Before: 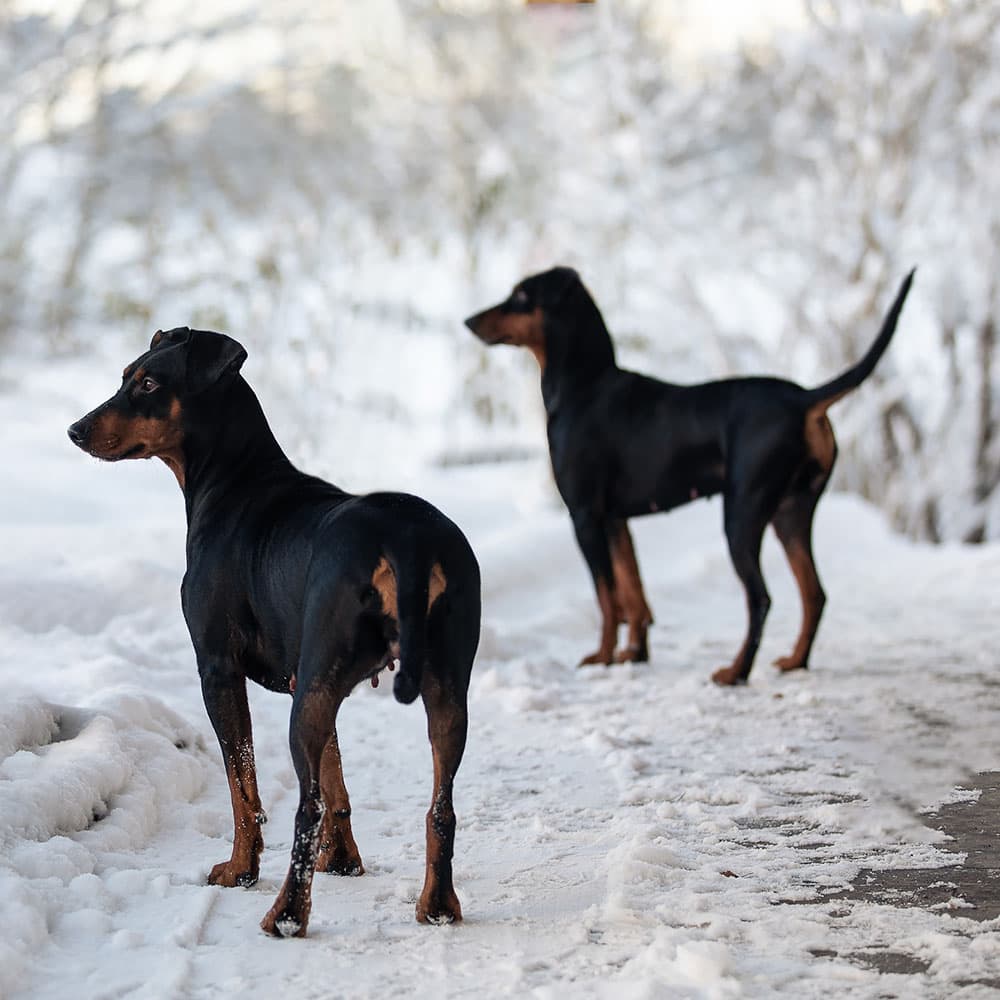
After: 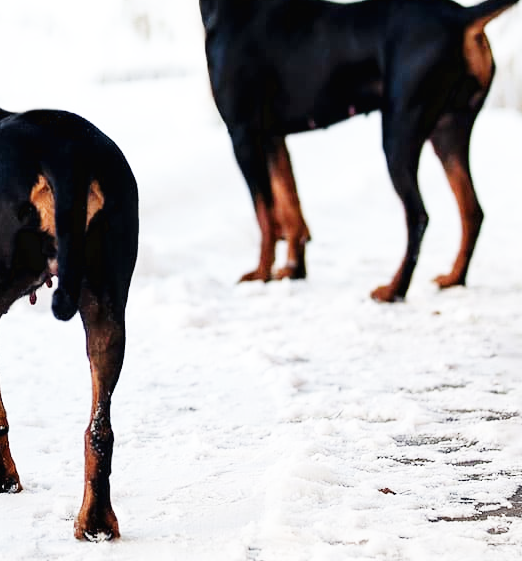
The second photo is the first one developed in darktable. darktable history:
crop: left 34.21%, top 38.354%, right 13.518%, bottom 5.473%
exposure: black level correction 0.002, compensate highlight preservation false
base curve: curves: ch0 [(0, 0.003) (0.001, 0.002) (0.006, 0.004) (0.02, 0.022) (0.048, 0.086) (0.094, 0.234) (0.162, 0.431) (0.258, 0.629) (0.385, 0.8) (0.548, 0.918) (0.751, 0.988) (1, 1)], preserve colors none
